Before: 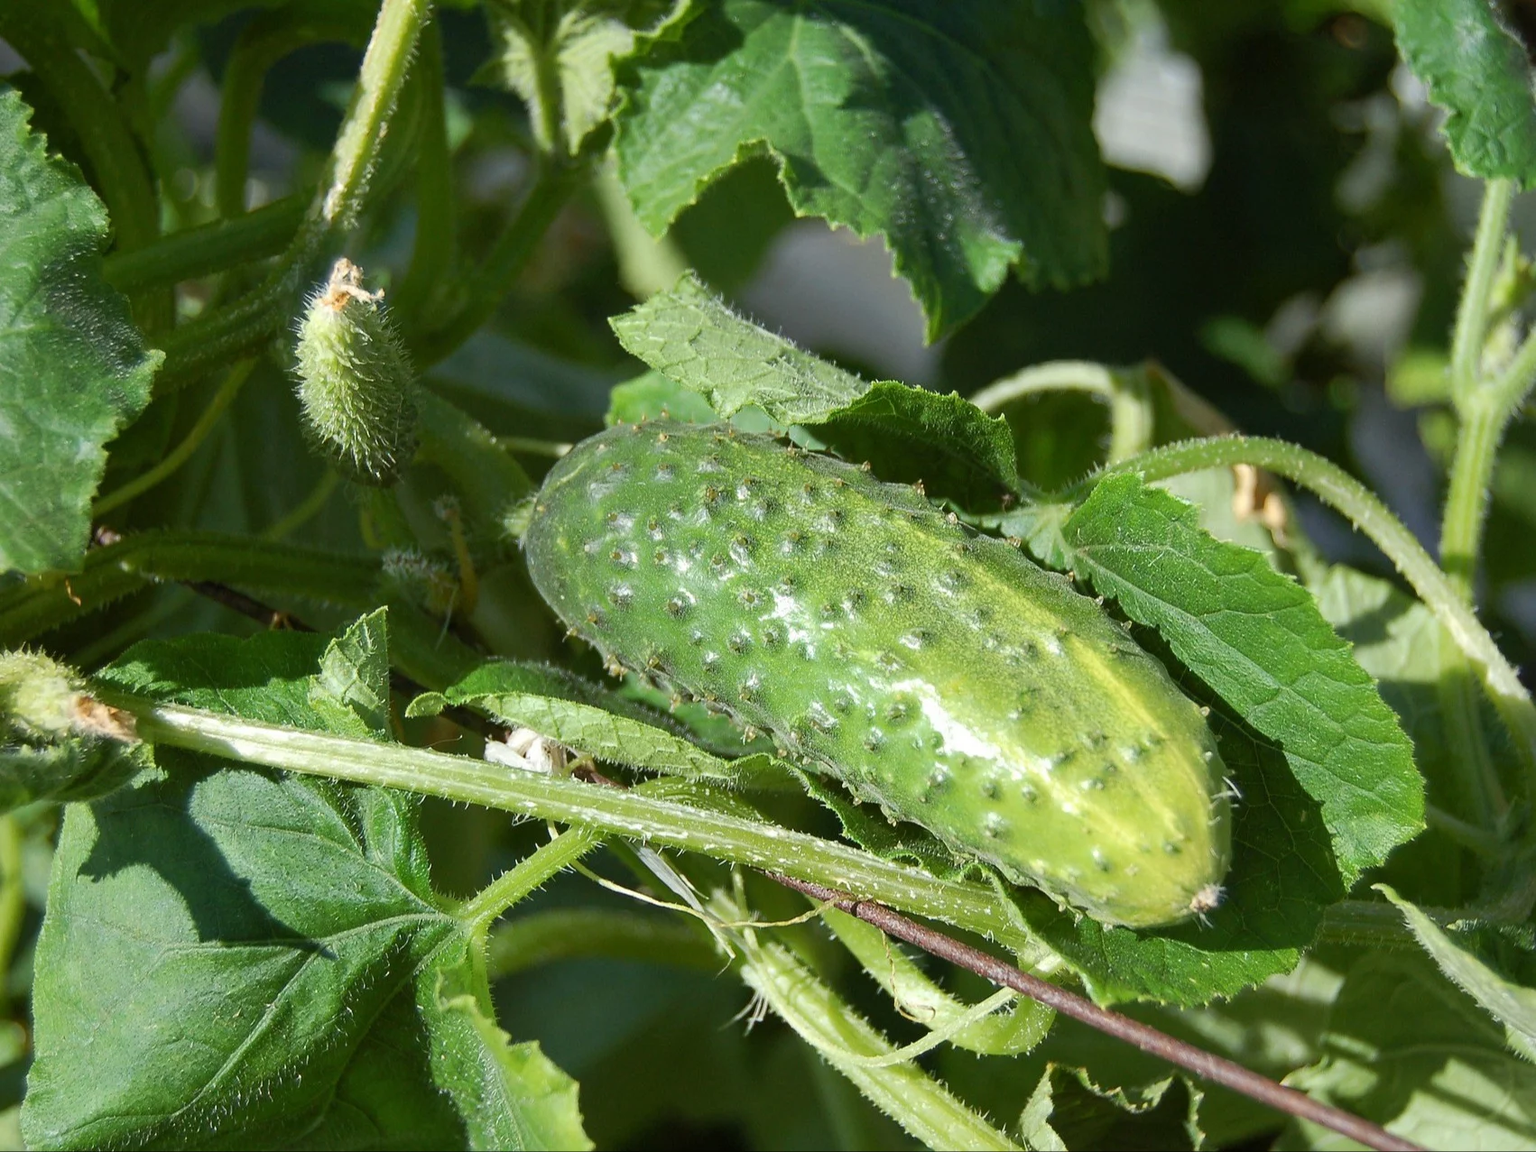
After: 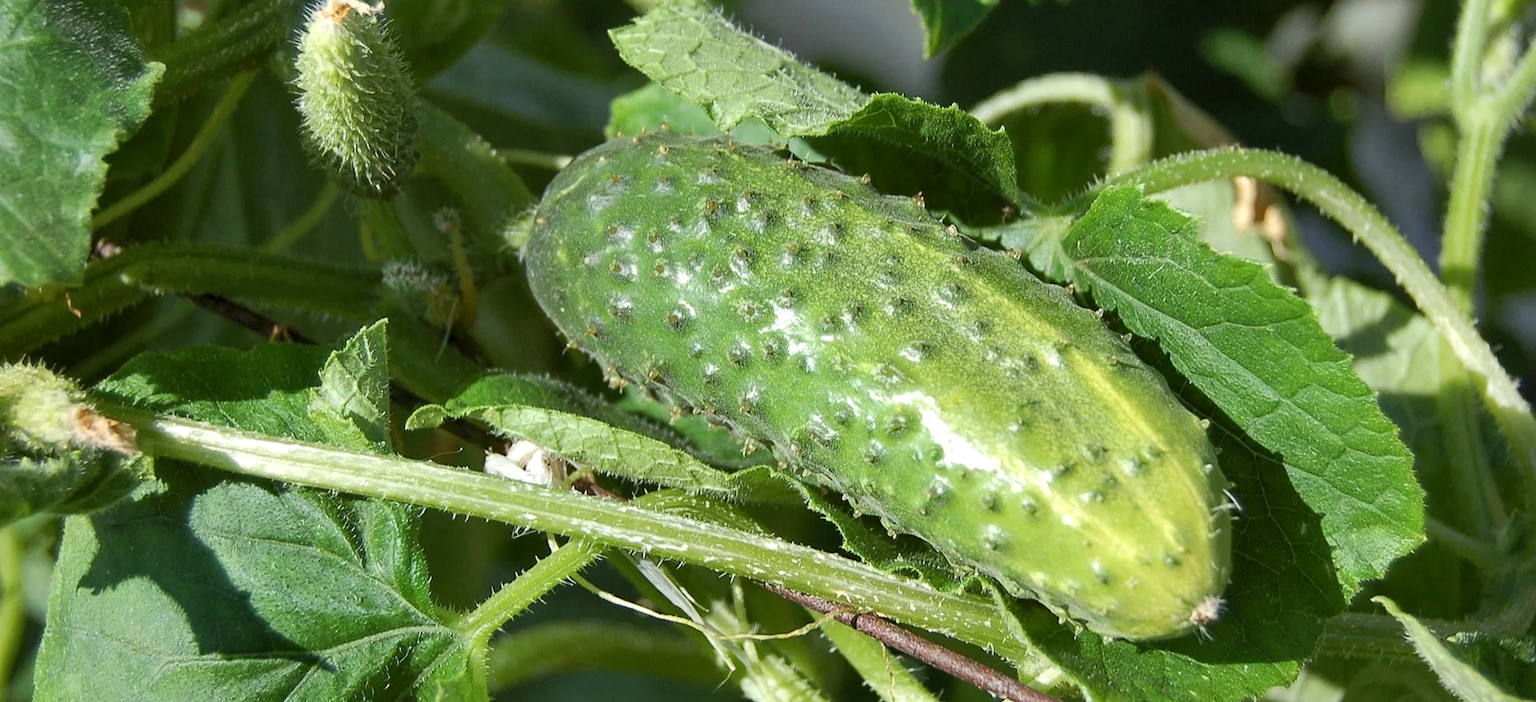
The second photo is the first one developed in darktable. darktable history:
local contrast: highlights 107%, shadows 101%, detail 119%, midtone range 0.2
shadows and highlights: shadows 37.73, highlights -28.06, soften with gaussian
crop and rotate: top 24.992%, bottom 14.061%
